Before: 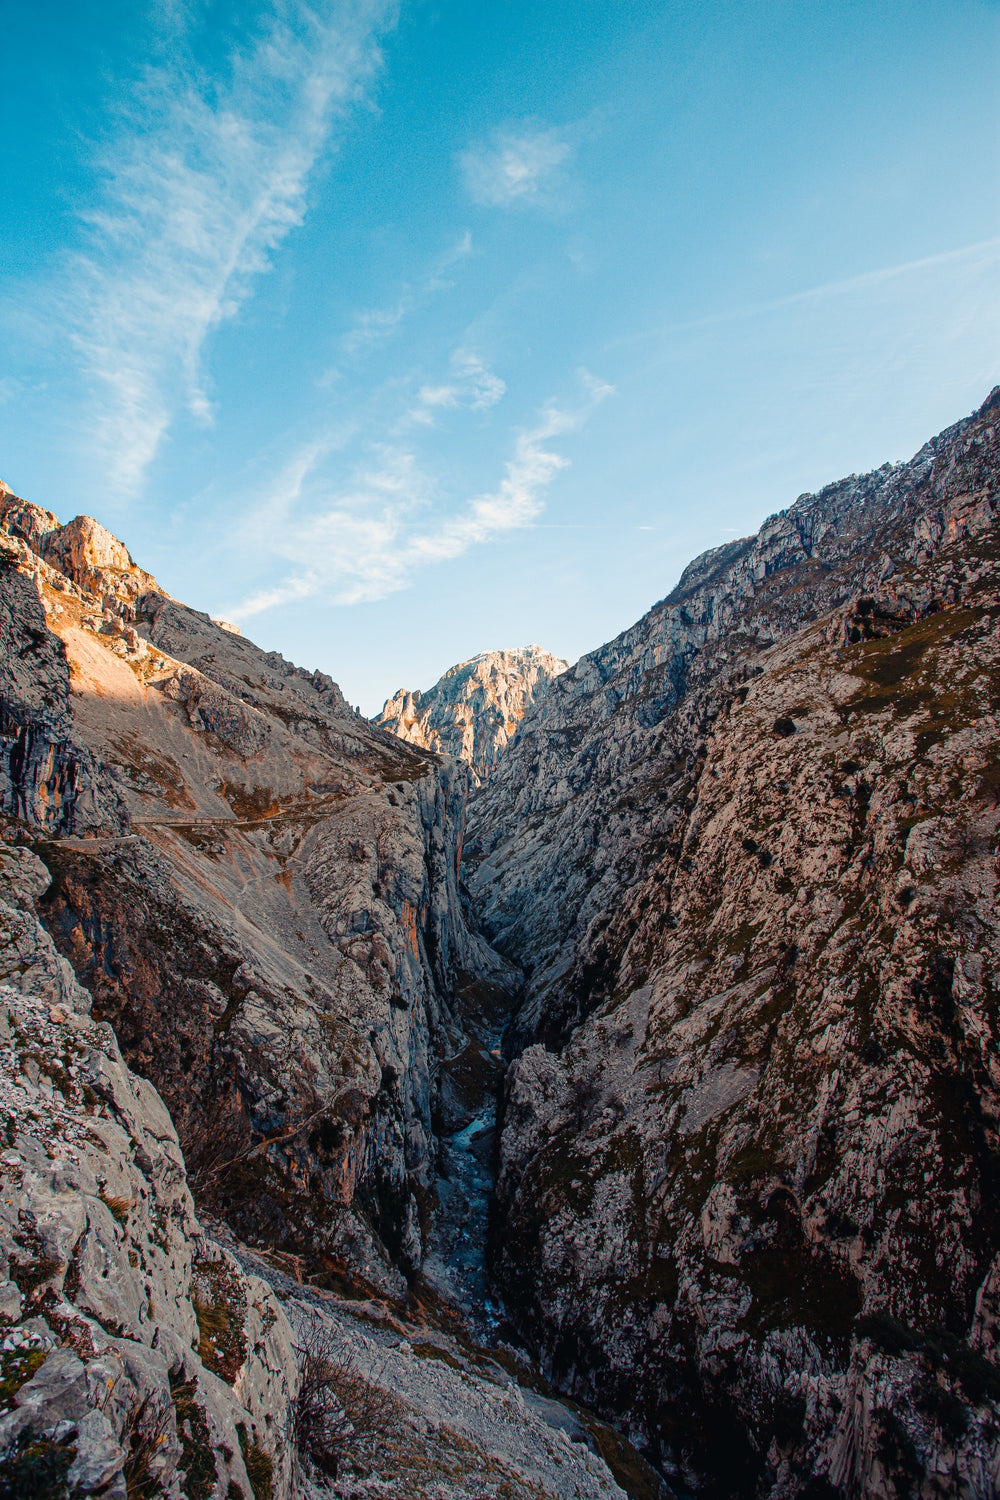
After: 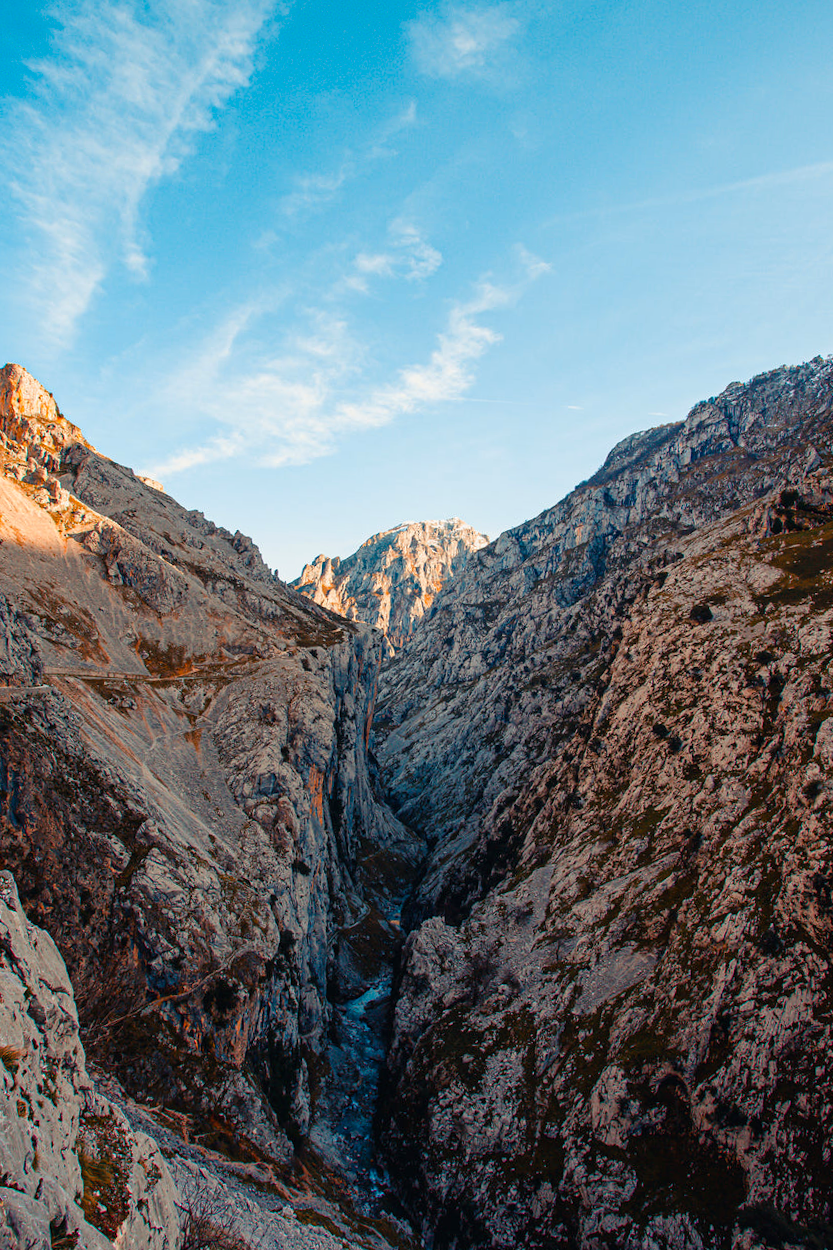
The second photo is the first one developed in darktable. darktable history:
contrast brightness saturation: saturation 0.182
crop and rotate: angle -3.2°, left 5.034%, top 5.207%, right 4.755%, bottom 4.572%
